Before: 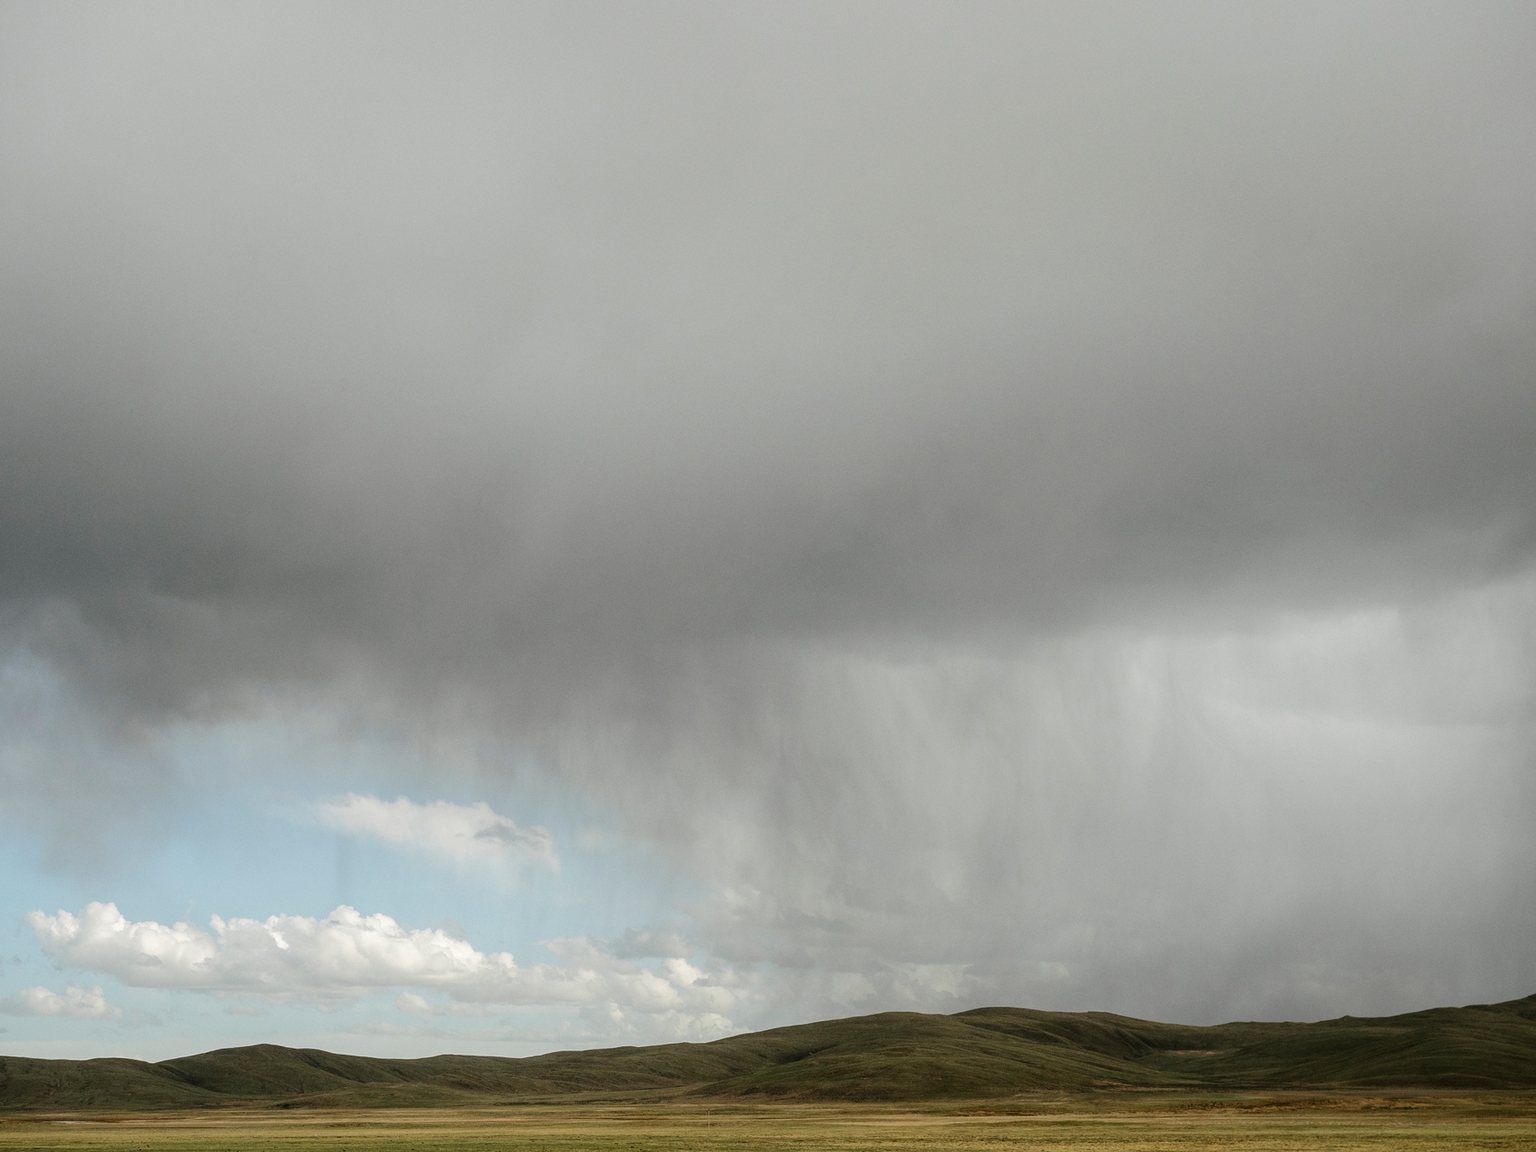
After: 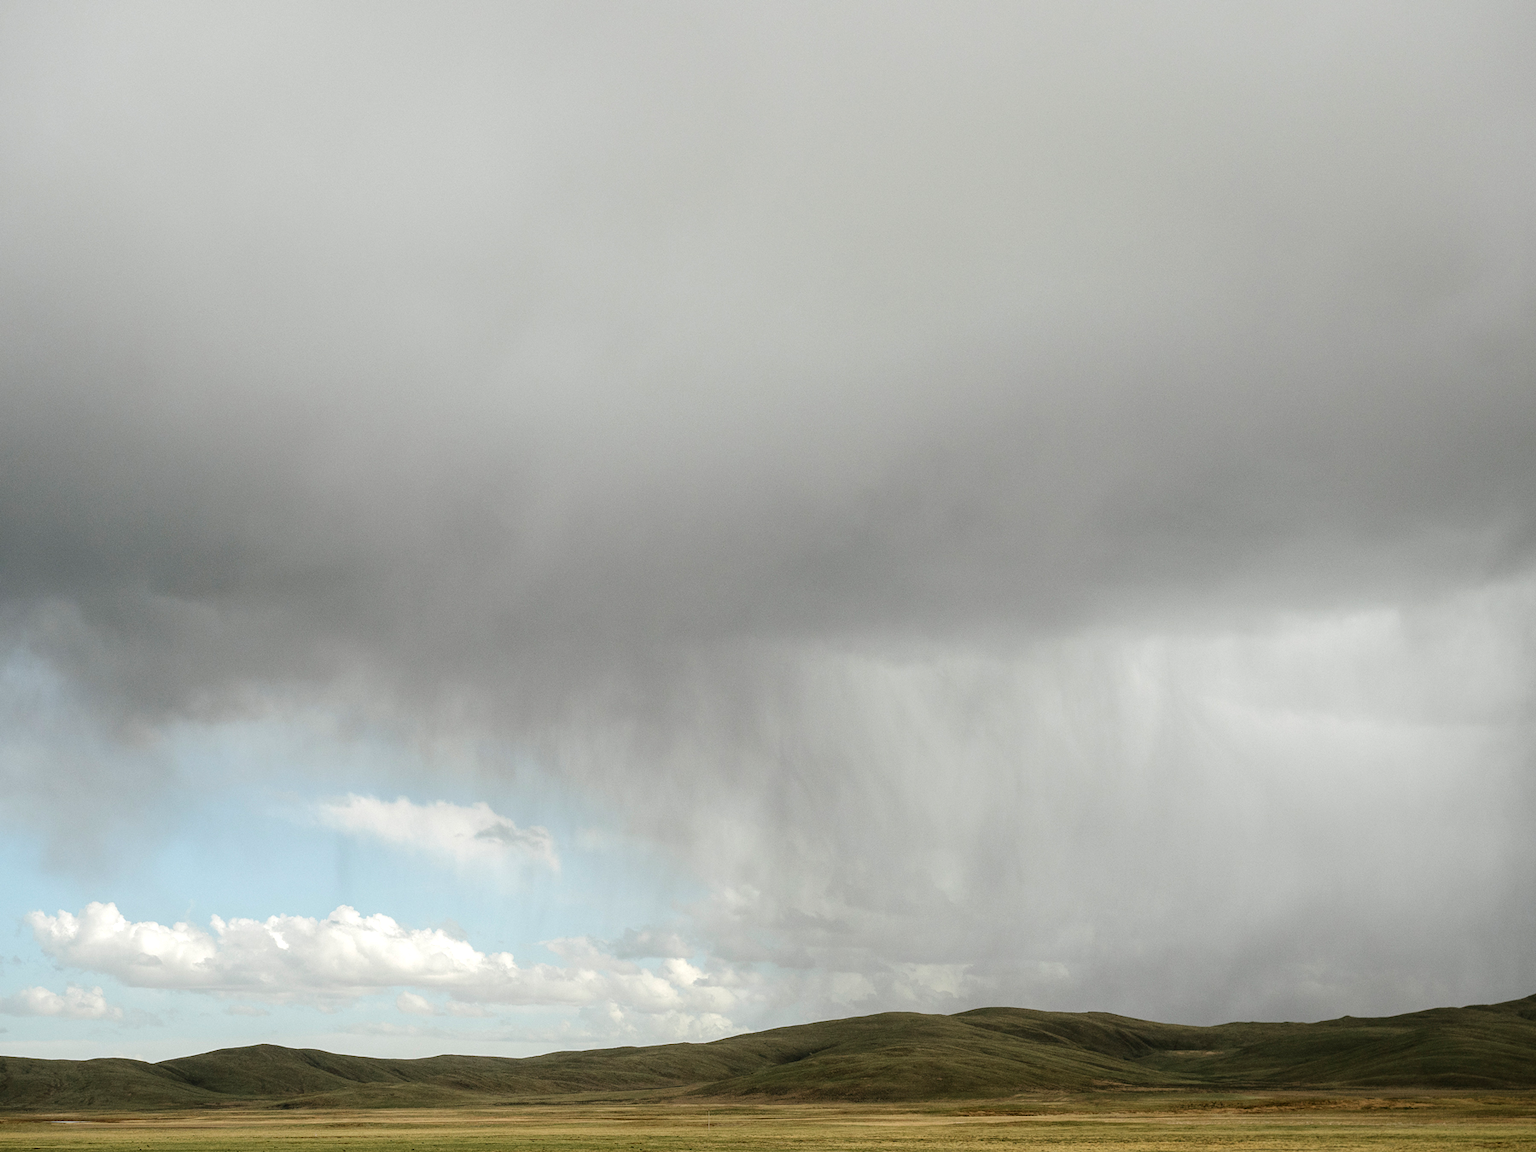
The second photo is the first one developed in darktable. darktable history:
exposure: black level correction 0, exposure 0.3 EV, compensate exposure bias true, compensate highlight preservation false
